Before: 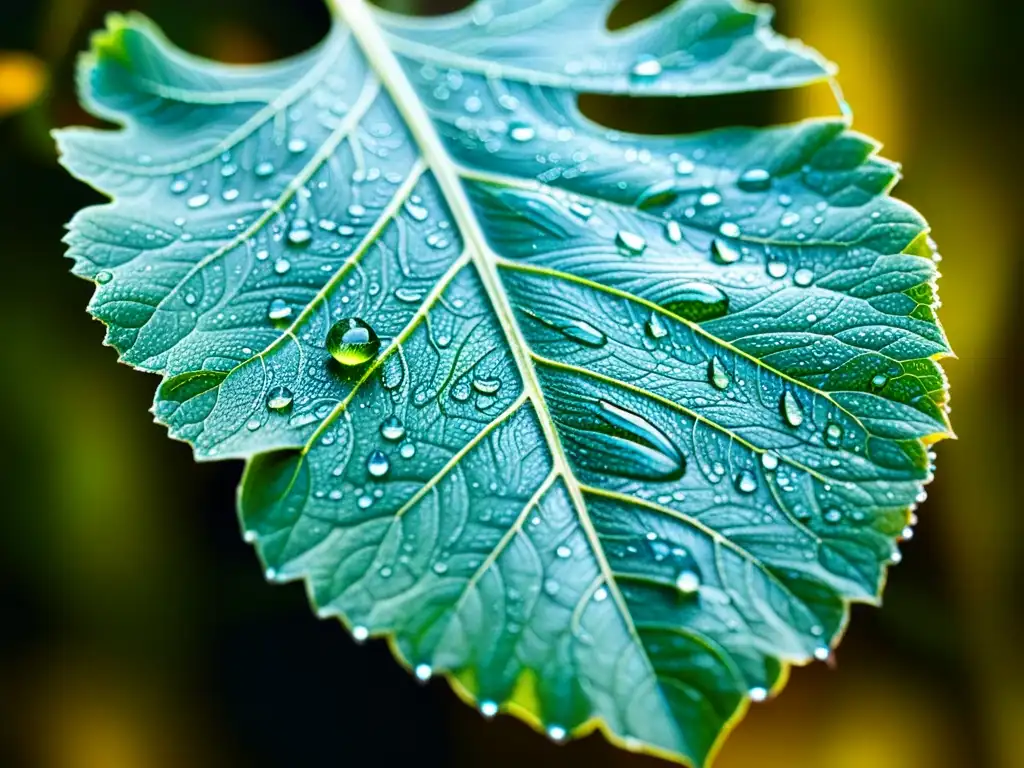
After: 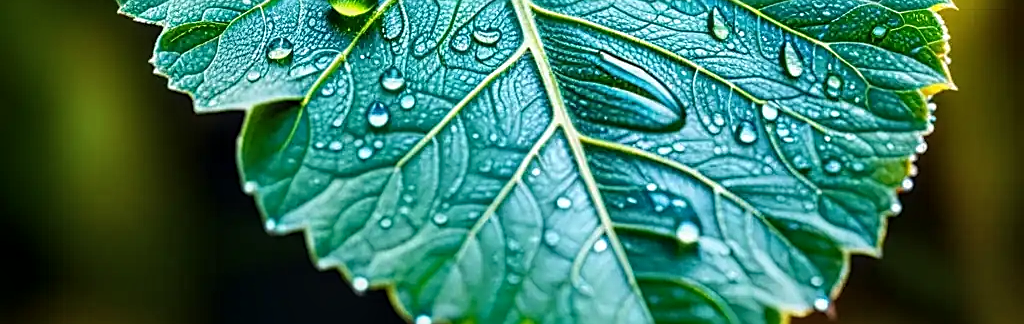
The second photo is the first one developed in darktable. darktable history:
crop: top 45.551%, bottom 12.262%
local contrast: on, module defaults
sharpen: on, module defaults
